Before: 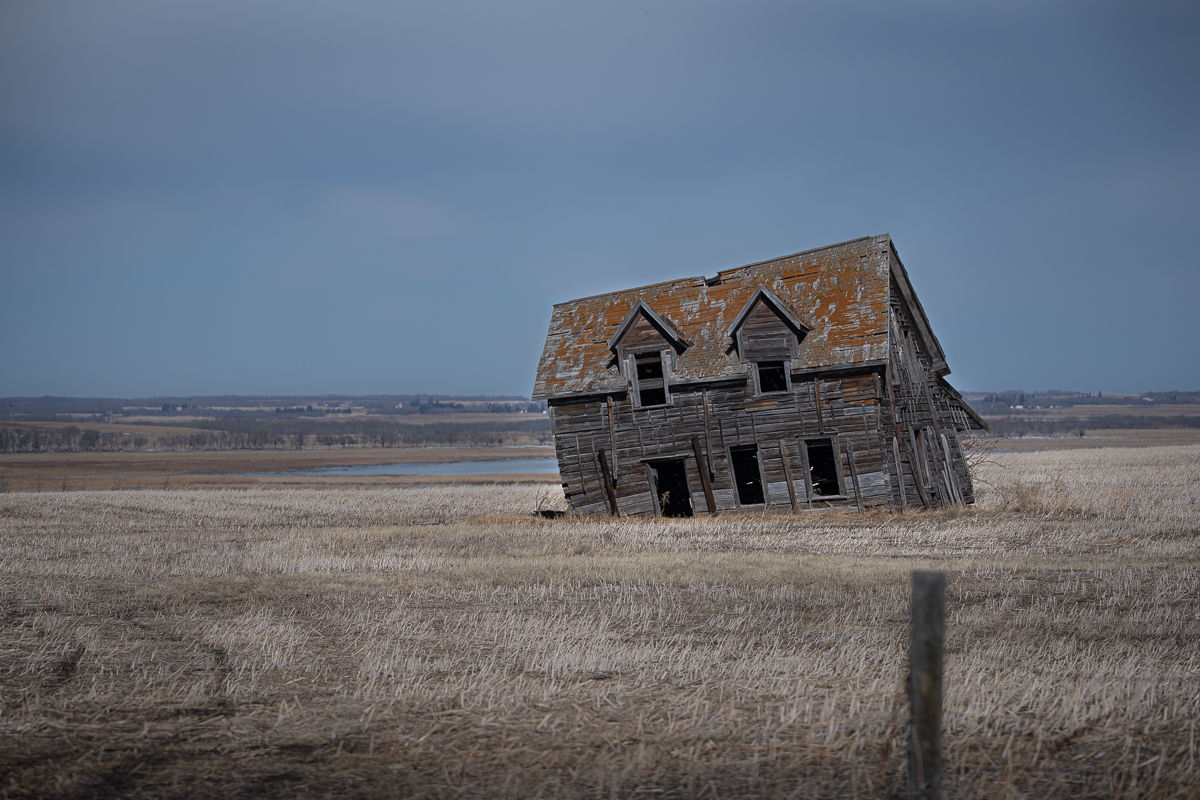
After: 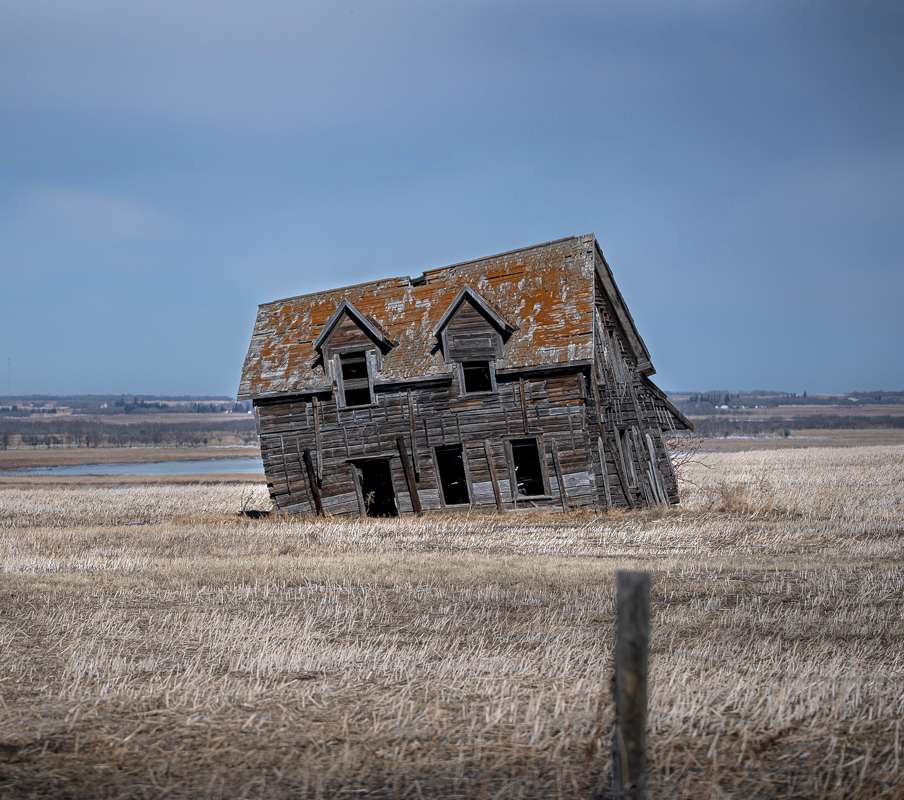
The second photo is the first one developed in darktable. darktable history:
crop and rotate: left 24.6%
exposure: exposure 0.515 EV, compensate highlight preservation false
vibrance: vibrance 100%
local contrast: detail 130%
